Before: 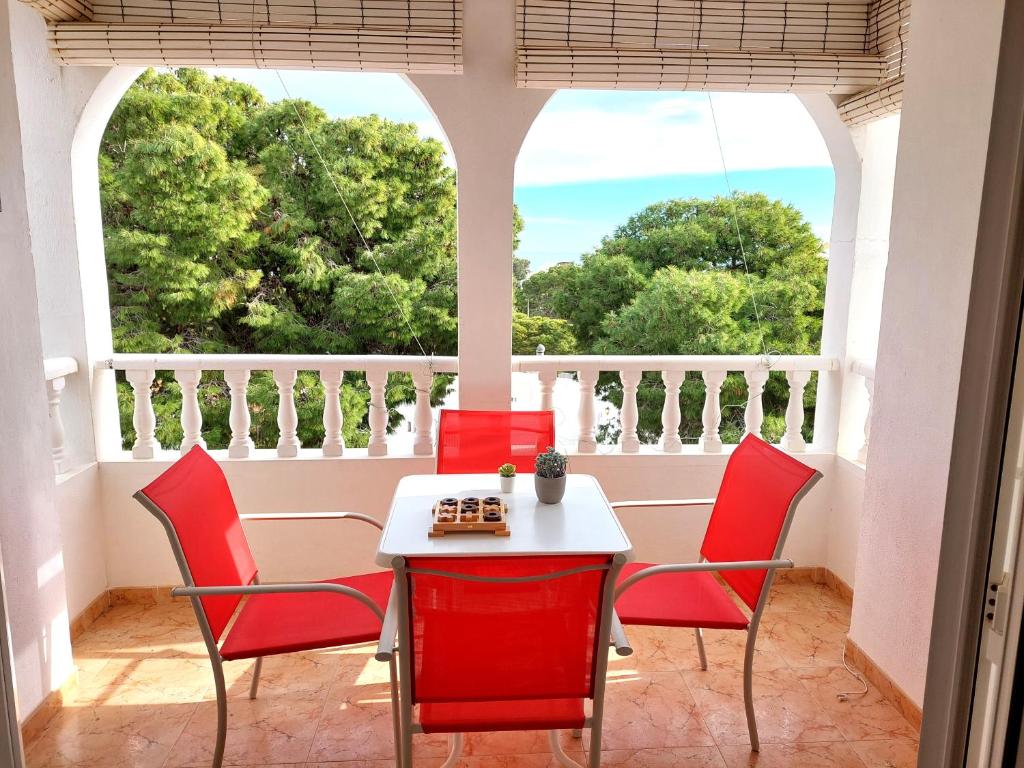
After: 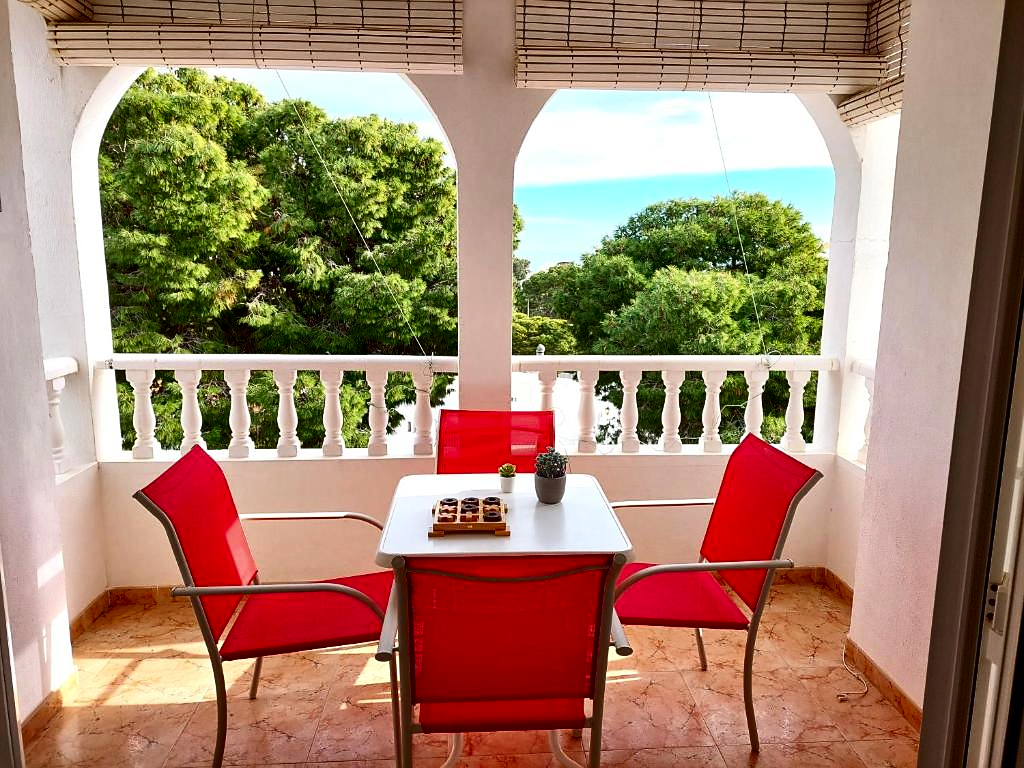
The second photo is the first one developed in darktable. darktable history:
contrast brightness saturation: contrast 0.187, brightness -0.228, saturation 0.107
sharpen: radius 1.456, amount 0.39, threshold 1.272
